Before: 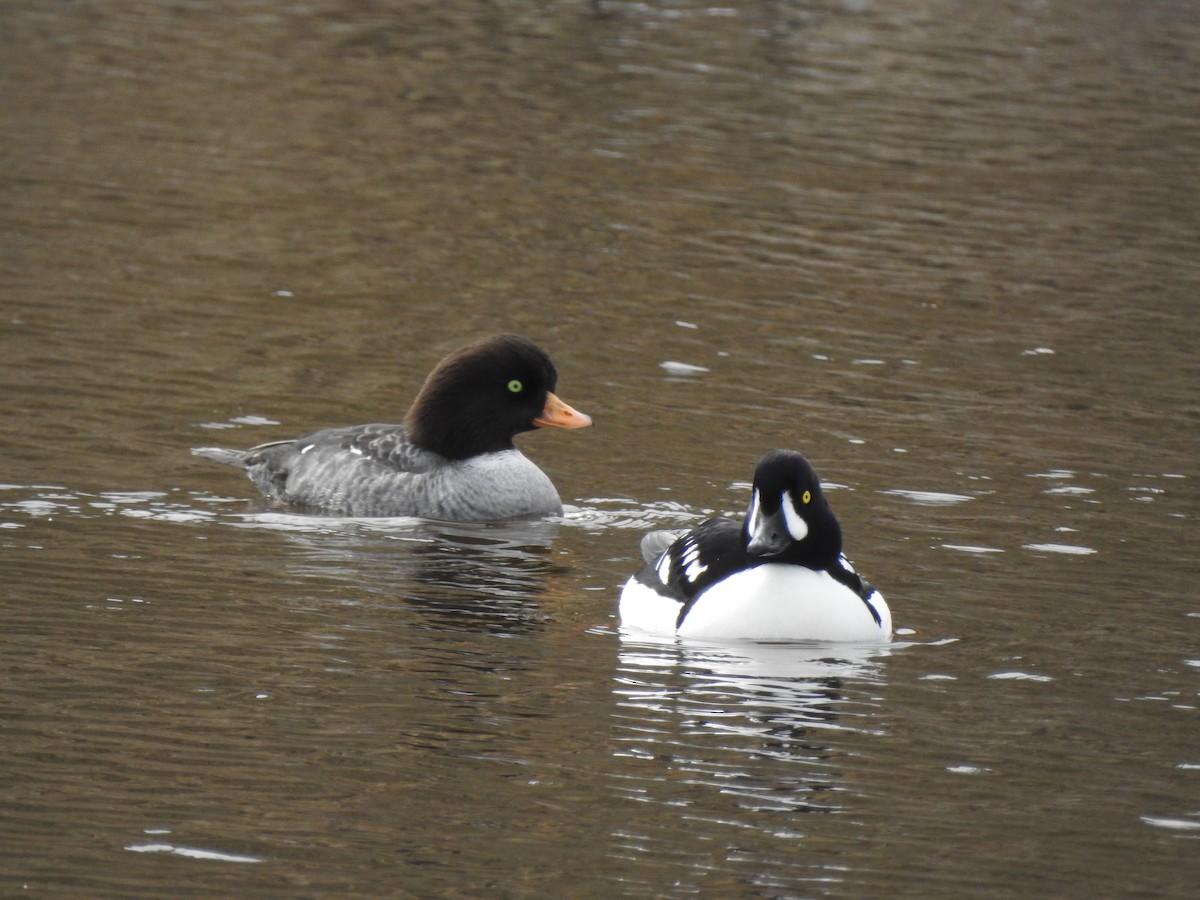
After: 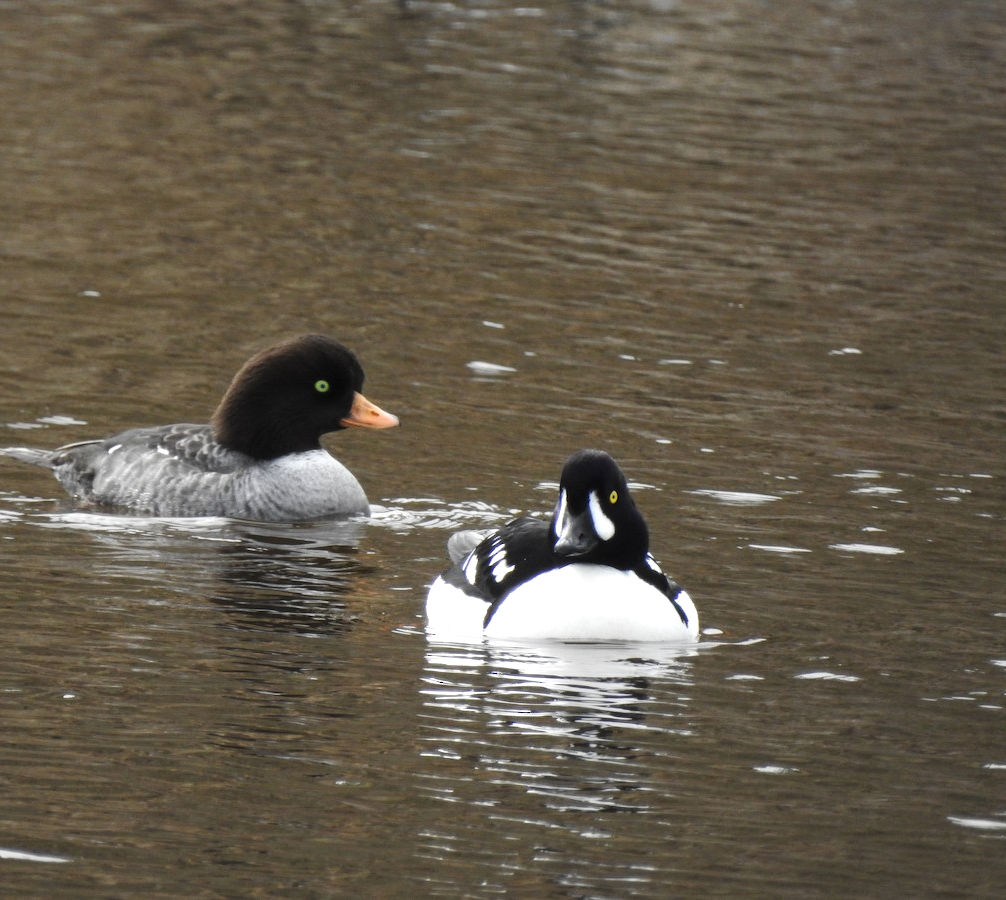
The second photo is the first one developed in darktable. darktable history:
tone equalizer: -8 EV -0.417 EV, -7 EV -0.389 EV, -6 EV -0.333 EV, -5 EV -0.222 EV, -3 EV 0.222 EV, -2 EV 0.333 EV, -1 EV 0.389 EV, +0 EV 0.417 EV, edges refinement/feathering 500, mask exposure compensation -1.57 EV, preserve details no
crop: left 16.145%
